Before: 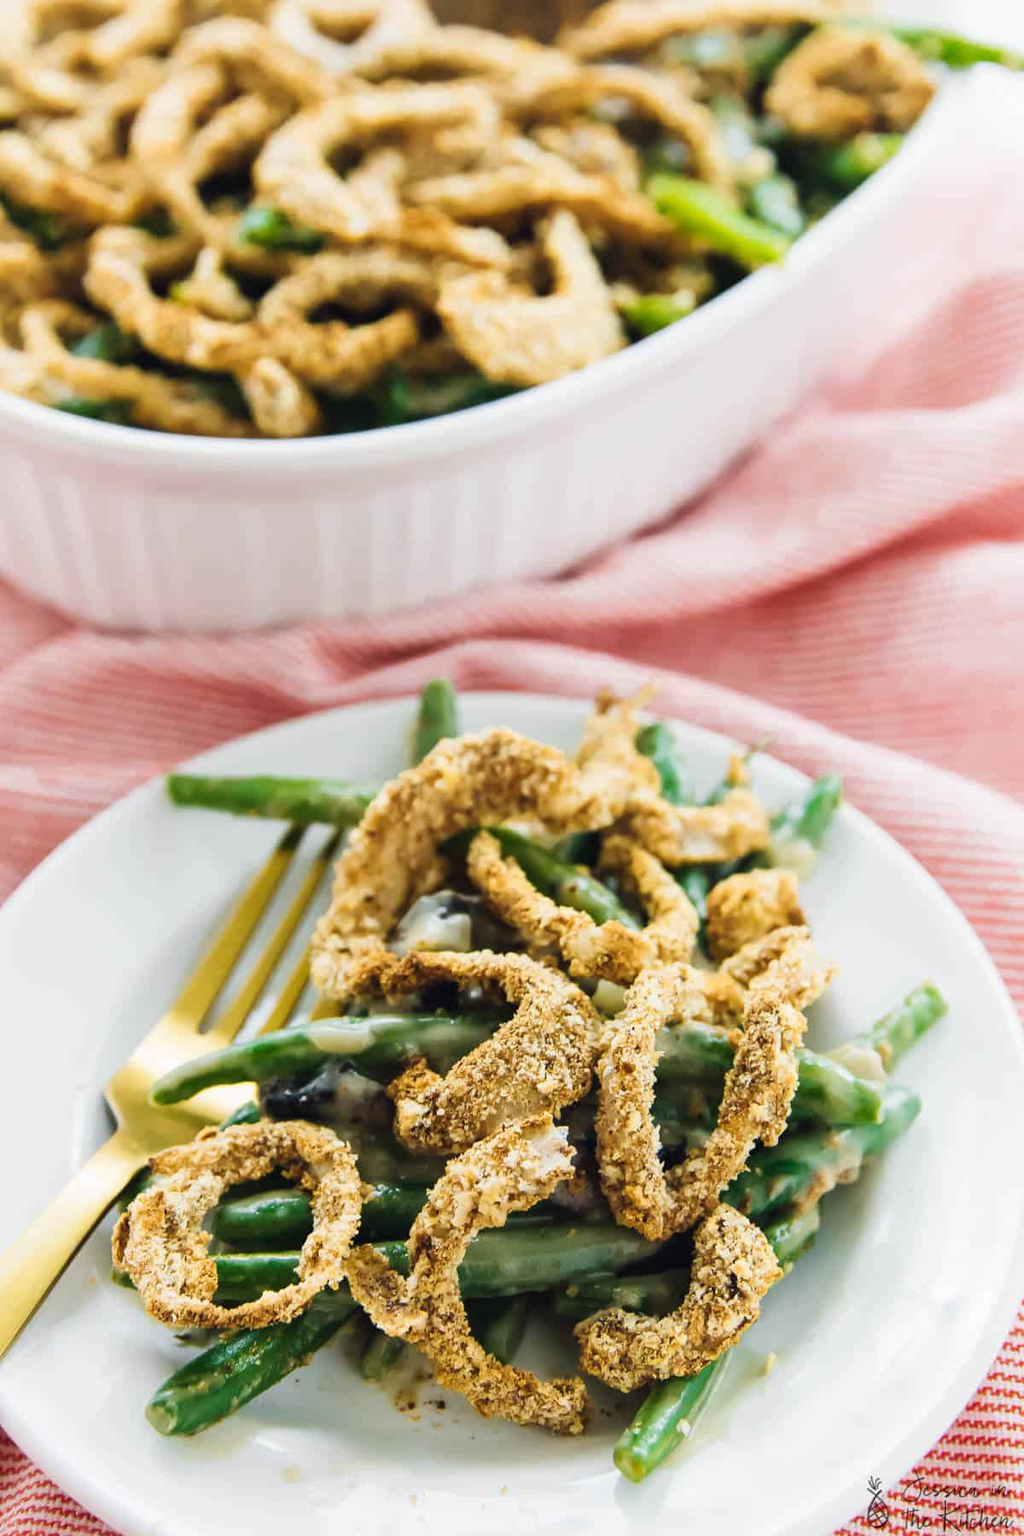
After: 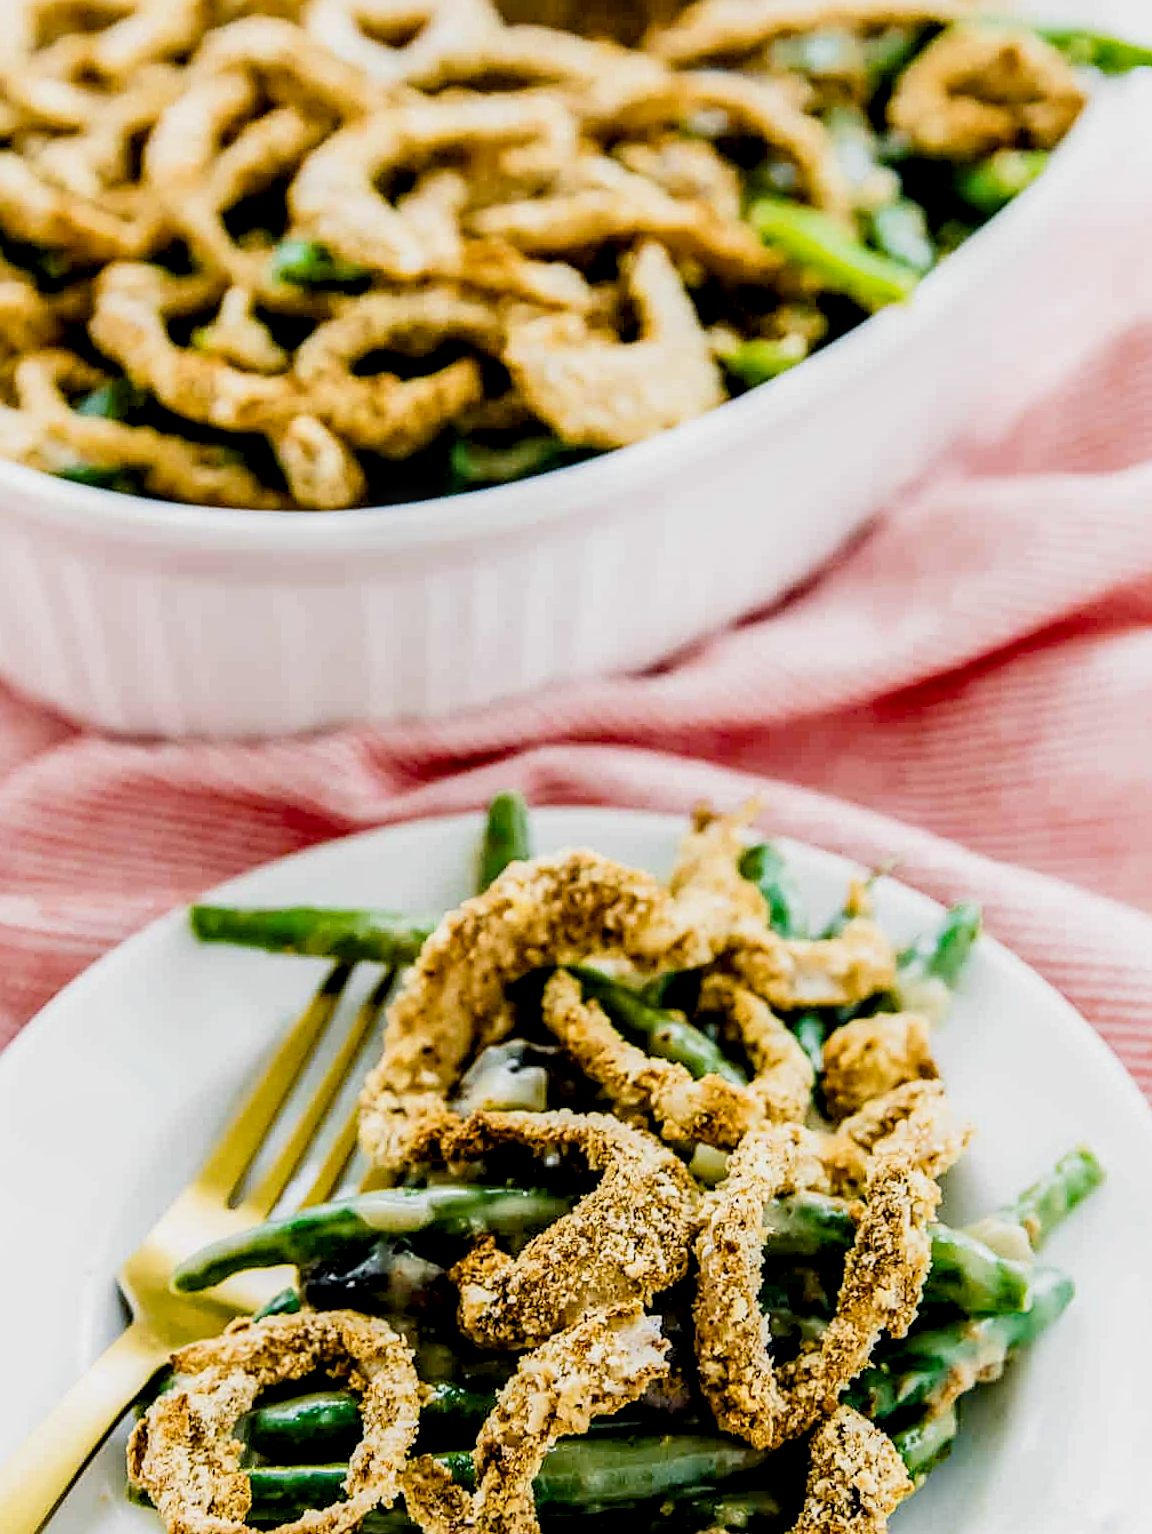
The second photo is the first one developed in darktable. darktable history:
exposure: black level correction 0.01, exposure 0.015 EV, compensate highlight preservation false
crop and rotate: angle 0.212°, left 0.269%, right 3.139%, bottom 14.276%
sharpen: on, module defaults
filmic rgb: black relative exposure -16 EV, white relative exposure 5.29 EV, hardness 5.9, contrast 1.266
color balance rgb: shadows lift › chroma 0.744%, shadows lift › hue 111.52°, perceptual saturation grading › global saturation 20%, perceptual saturation grading › highlights -25.048%, perceptual saturation grading › shadows 50.485%, global vibrance 11.264%
local contrast: detail 150%
